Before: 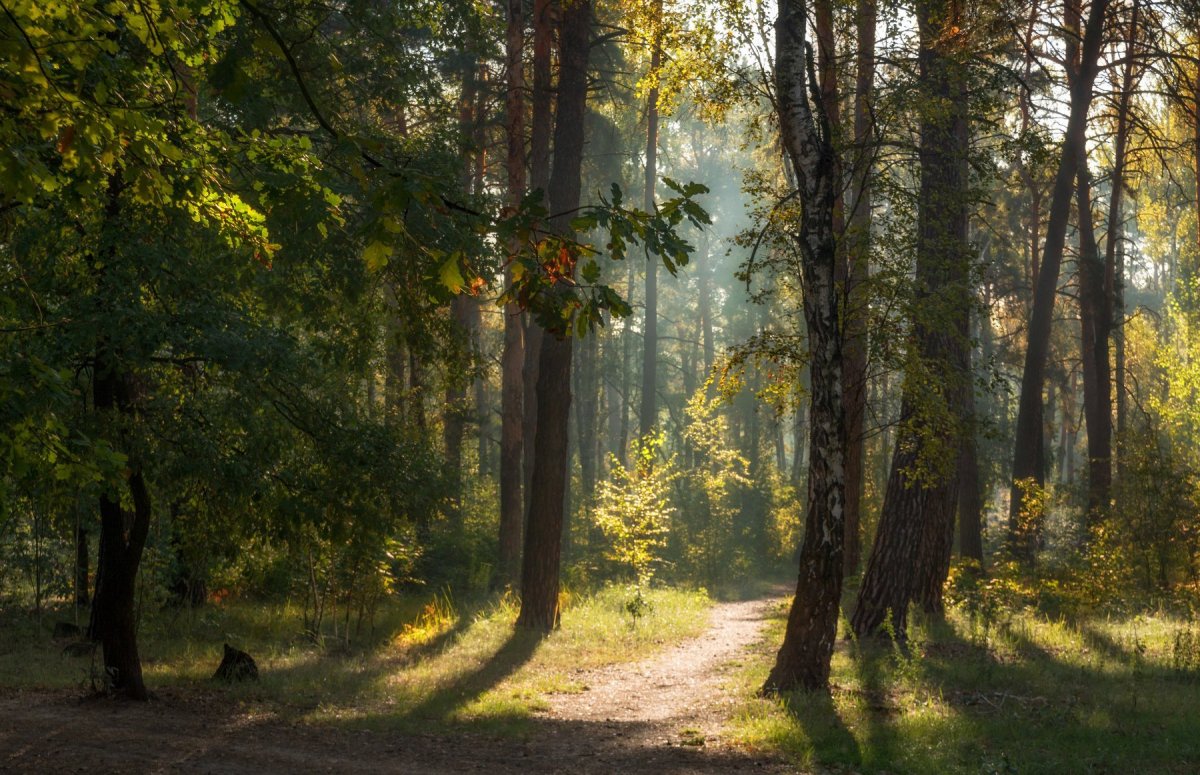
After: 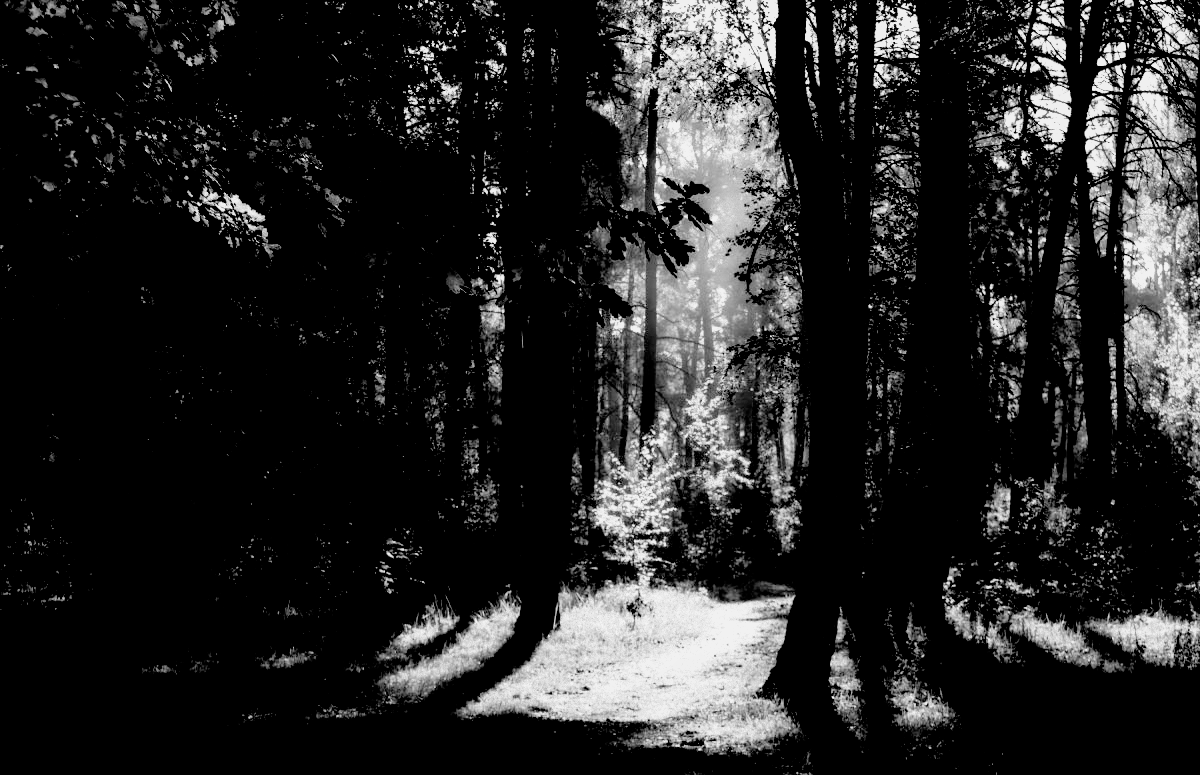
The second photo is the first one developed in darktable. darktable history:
contrast equalizer: y [[0.5 ×6], [0.5 ×6], [0.5 ×6], [0 ×6], [0, 0.039, 0.251, 0.29, 0.293, 0.292]]
filmic rgb: black relative exposure -1 EV, white relative exposure 2.05 EV, hardness 1.52, contrast 2.25, enable highlight reconstruction true
white balance: red 0.986, blue 1.01
monochrome: a -71.75, b 75.82
